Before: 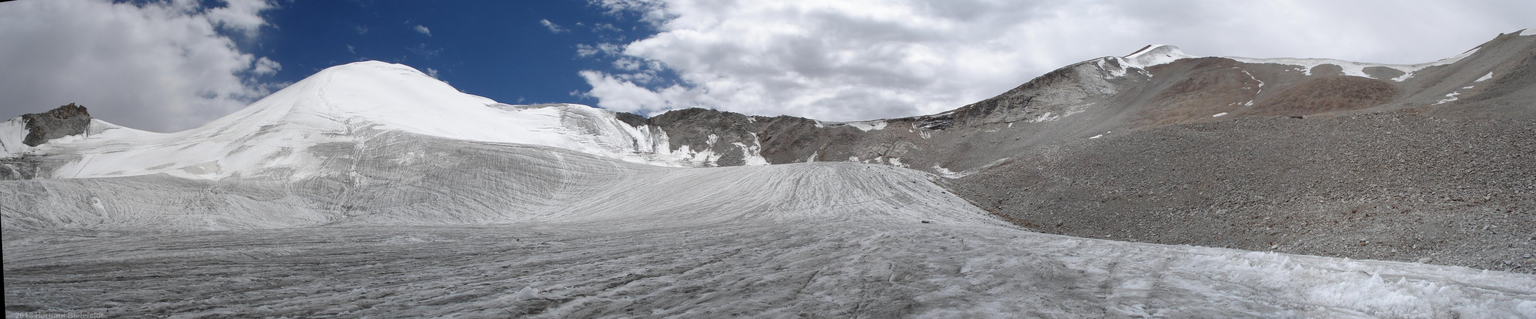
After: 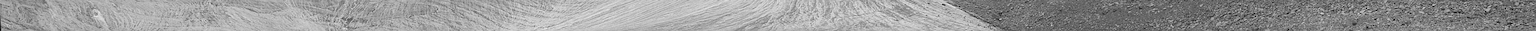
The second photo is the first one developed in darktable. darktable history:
color balance: lift [1, 1.001, 0.999, 1.001], gamma [1, 1.004, 1.007, 0.993], gain [1, 0.991, 0.987, 1.013], contrast 7.5%, contrast fulcrum 10%, output saturation 115%
sharpen: on, module defaults
crop and rotate: top 59.084%, bottom 30.916%
exposure: black level correction -0.015, compensate highlight preservation false
color zones: curves: ch2 [(0, 0.5) (0.084, 0.497) (0.323, 0.335) (0.4, 0.497) (1, 0.5)], process mode strong
monochrome: a 32, b 64, size 2.3
